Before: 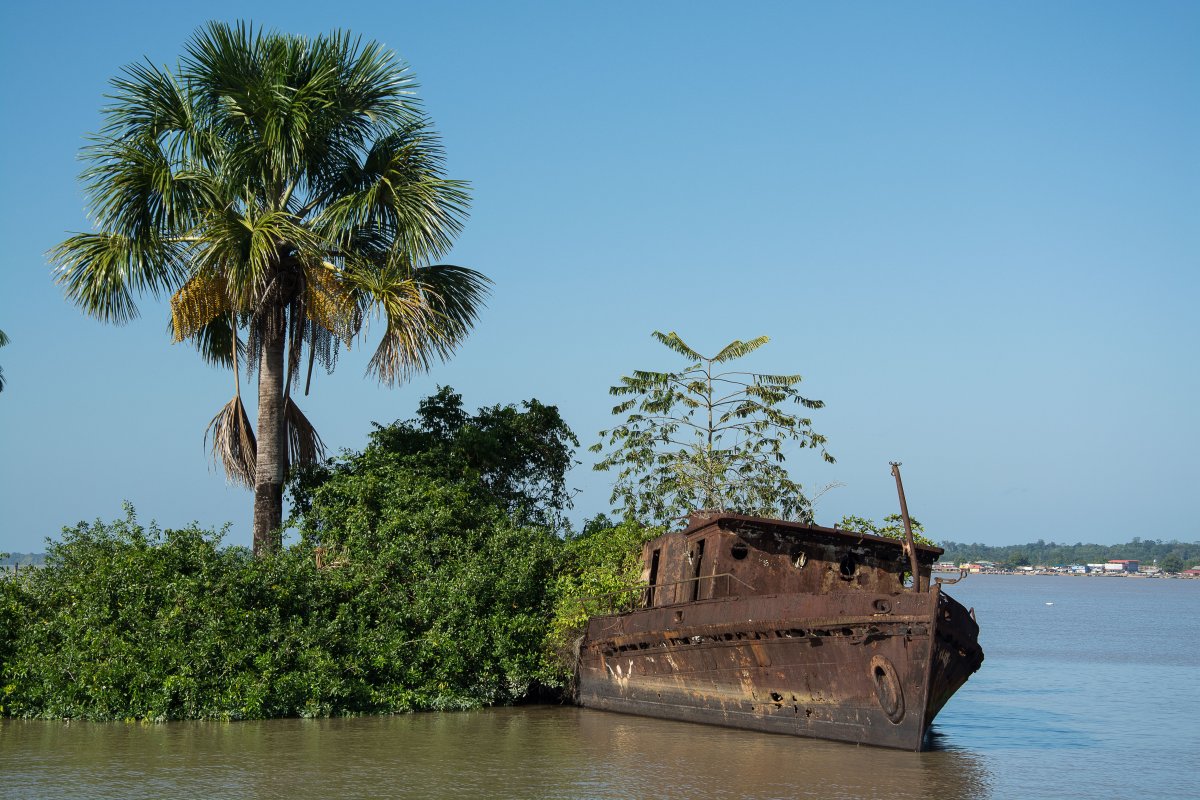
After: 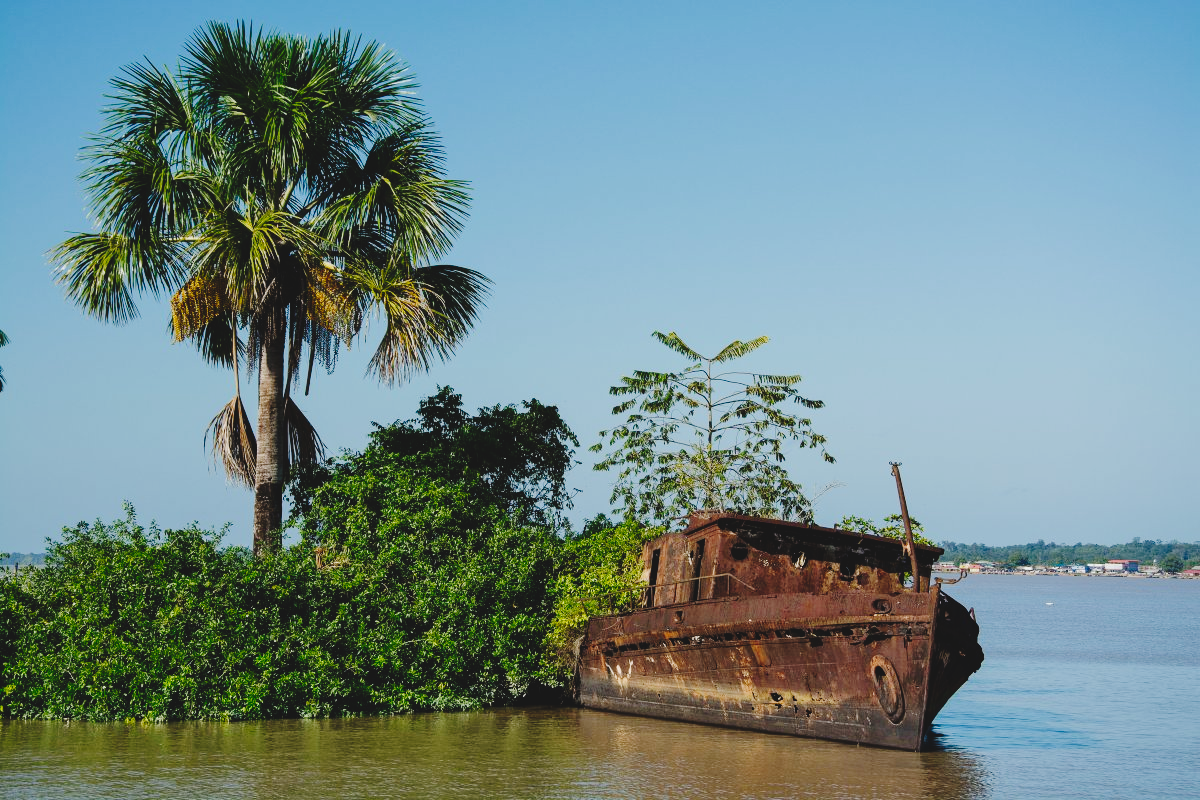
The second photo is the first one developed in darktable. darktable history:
tone equalizer: -8 EV 0.25 EV, -7 EV 0.417 EV, -6 EV 0.417 EV, -5 EV 0.25 EV, -3 EV -0.25 EV, -2 EV -0.417 EV, -1 EV -0.417 EV, +0 EV -0.25 EV, edges refinement/feathering 500, mask exposure compensation -1.57 EV, preserve details guided filter
exposure: black level correction -0.001, exposure 0.08 EV, compensate highlight preservation false
tone curve: curves: ch0 [(0, 0) (0.003, 0.084) (0.011, 0.084) (0.025, 0.084) (0.044, 0.084) (0.069, 0.085) (0.1, 0.09) (0.136, 0.1) (0.177, 0.119) (0.224, 0.144) (0.277, 0.205) (0.335, 0.298) (0.399, 0.417) (0.468, 0.525) (0.543, 0.631) (0.623, 0.72) (0.709, 0.8) (0.801, 0.867) (0.898, 0.934) (1, 1)], preserve colors none
